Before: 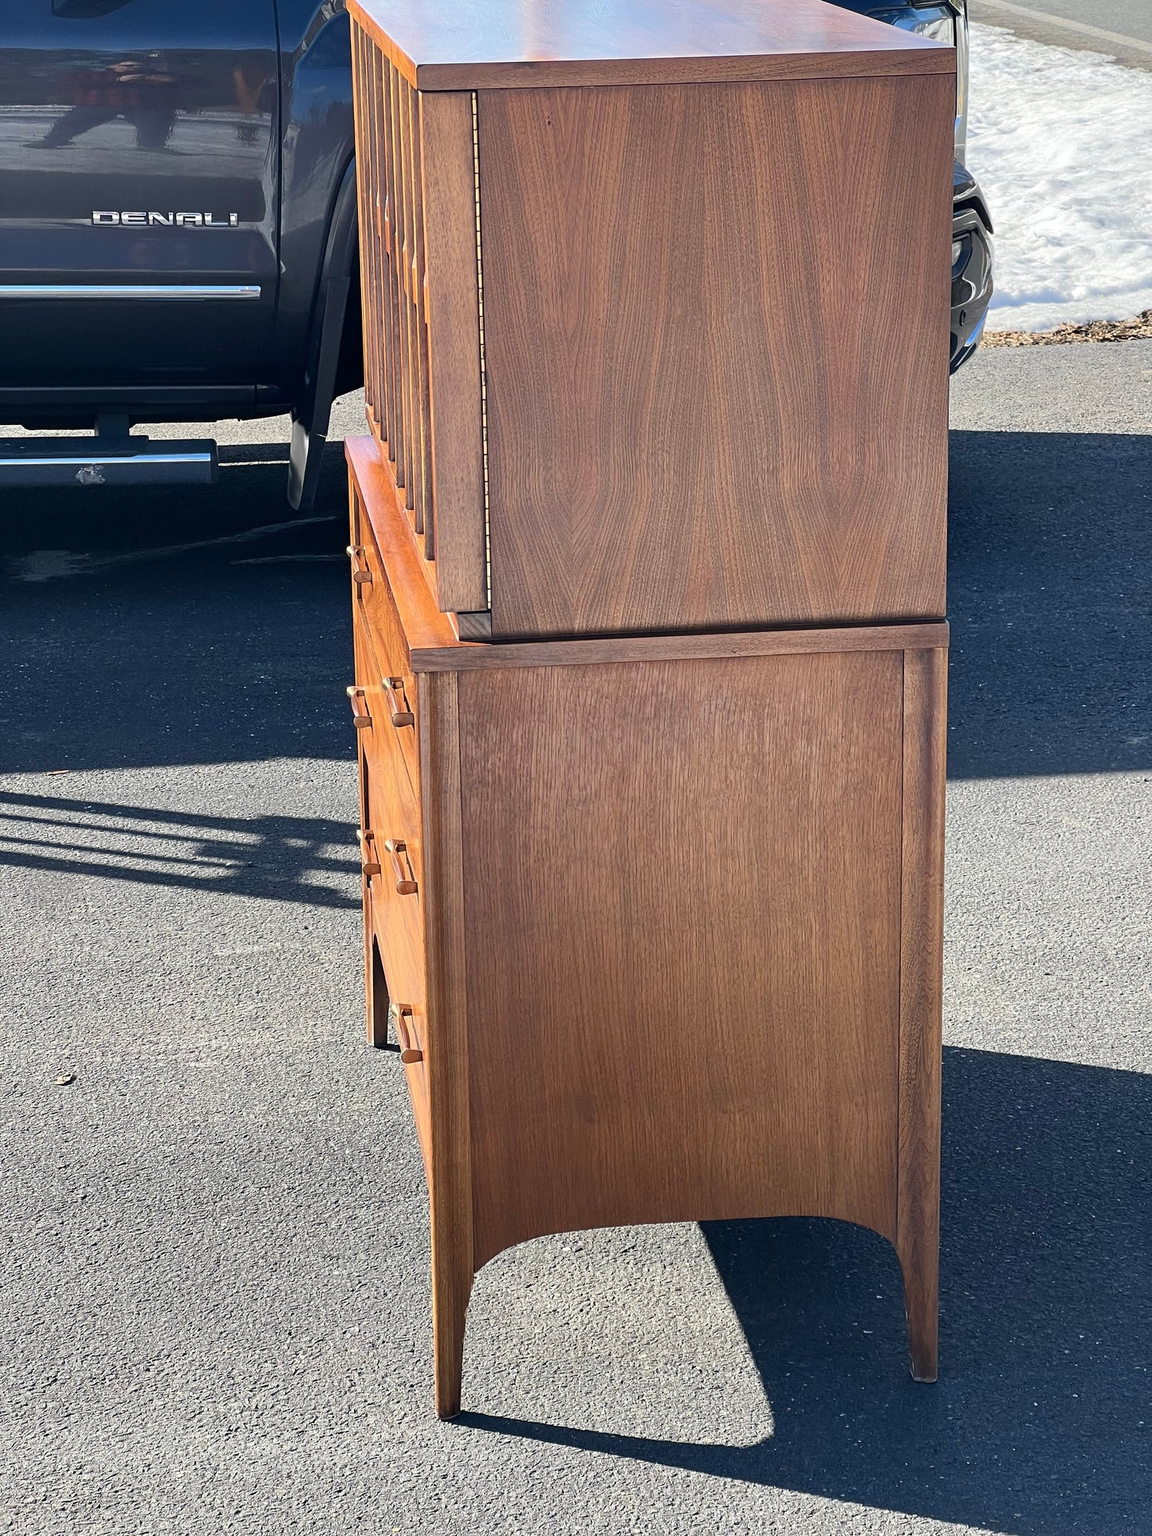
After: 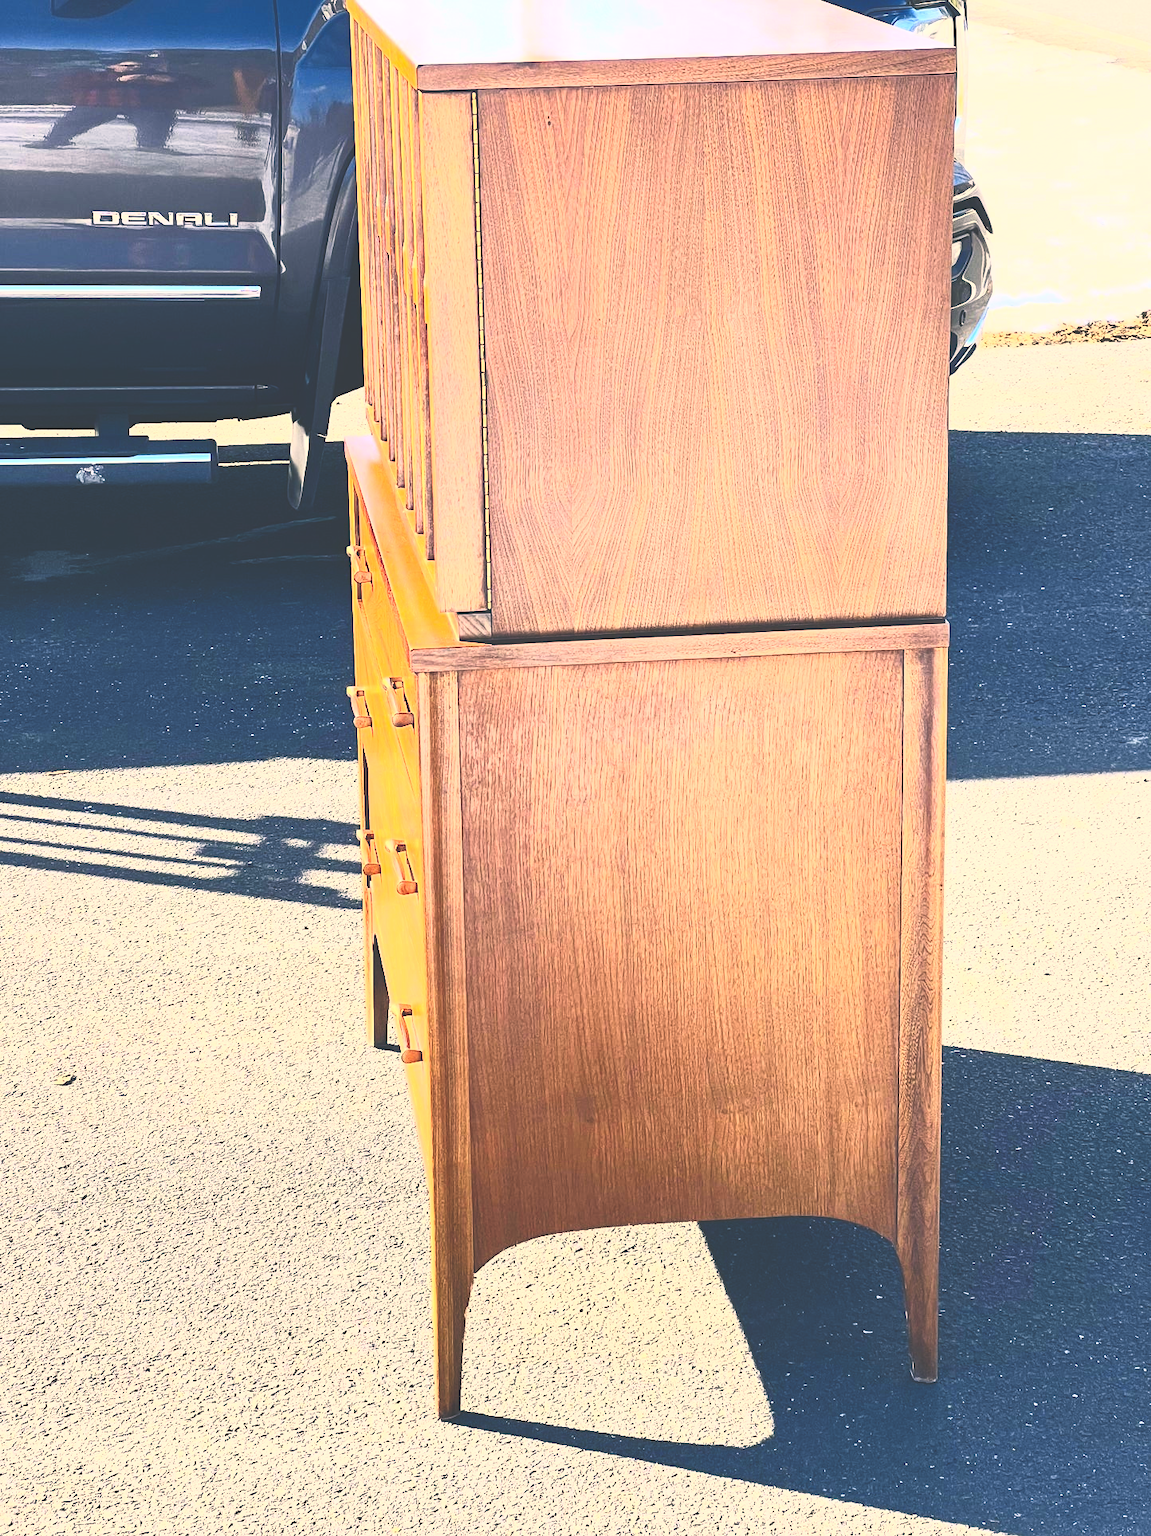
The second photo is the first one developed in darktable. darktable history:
exposure: black level correction -0.041, exposure 0.064 EV, compensate highlight preservation false
contrast brightness saturation: contrast 0.83, brightness 0.59, saturation 0.59
color balance rgb: shadows lift › chroma 2%, shadows lift › hue 219.6°, power › hue 313.2°, highlights gain › chroma 3%, highlights gain › hue 75.6°, global offset › luminance 0.5%, perceptual saturation grading › global saturation 15.33%, perceptual saturation grading › highlights -19.33%, perceptual saturation grading › shadows 20%, global vibrance 20%
color correction: highlights a* 5.81, highlights b* 4.84
